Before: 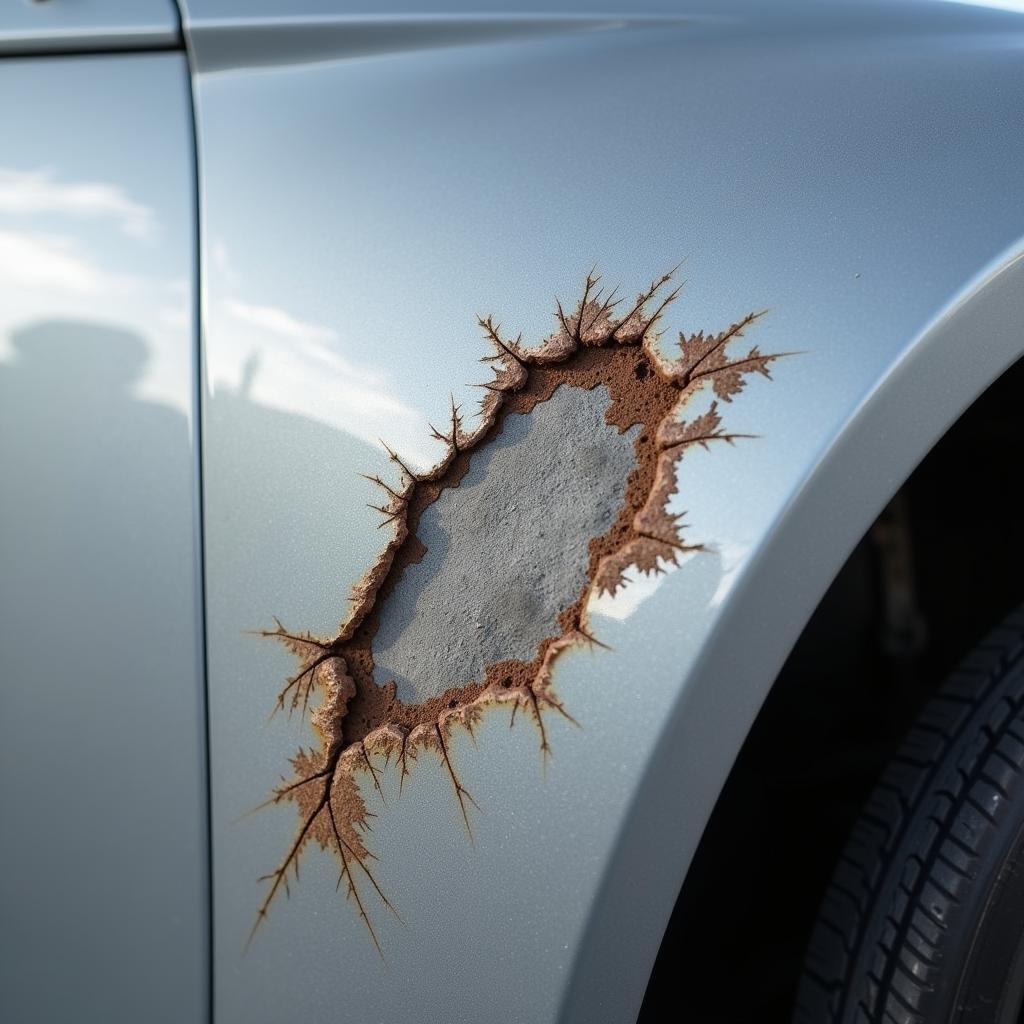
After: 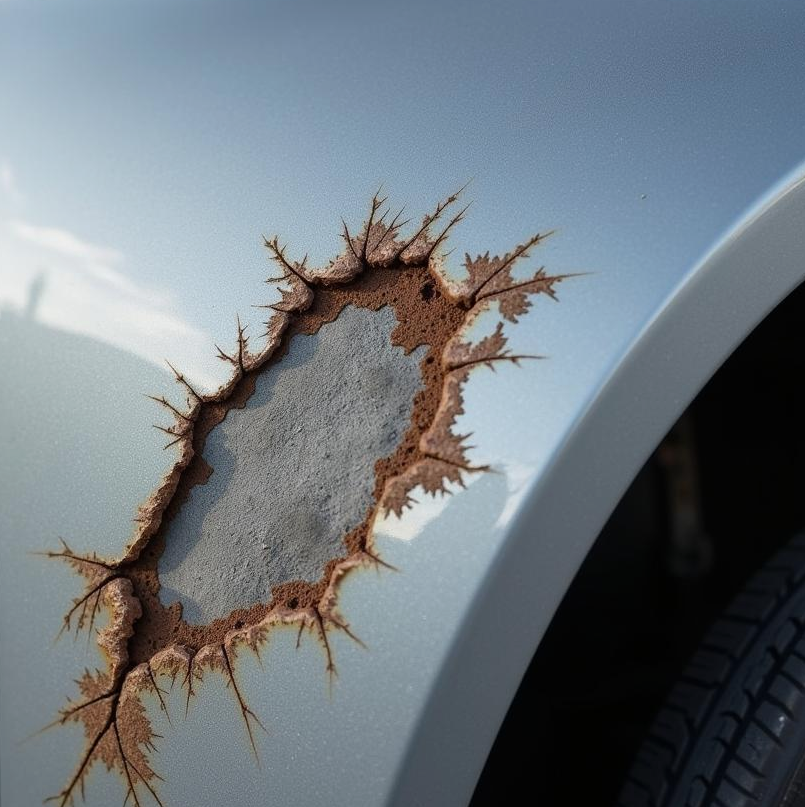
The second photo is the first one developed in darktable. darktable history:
crop and rotate: left 20.986%, top 7.754%, right 0.396%, bottom 13.412%
exposure: exposure -0.179 EV, compensate highlight preservation false
